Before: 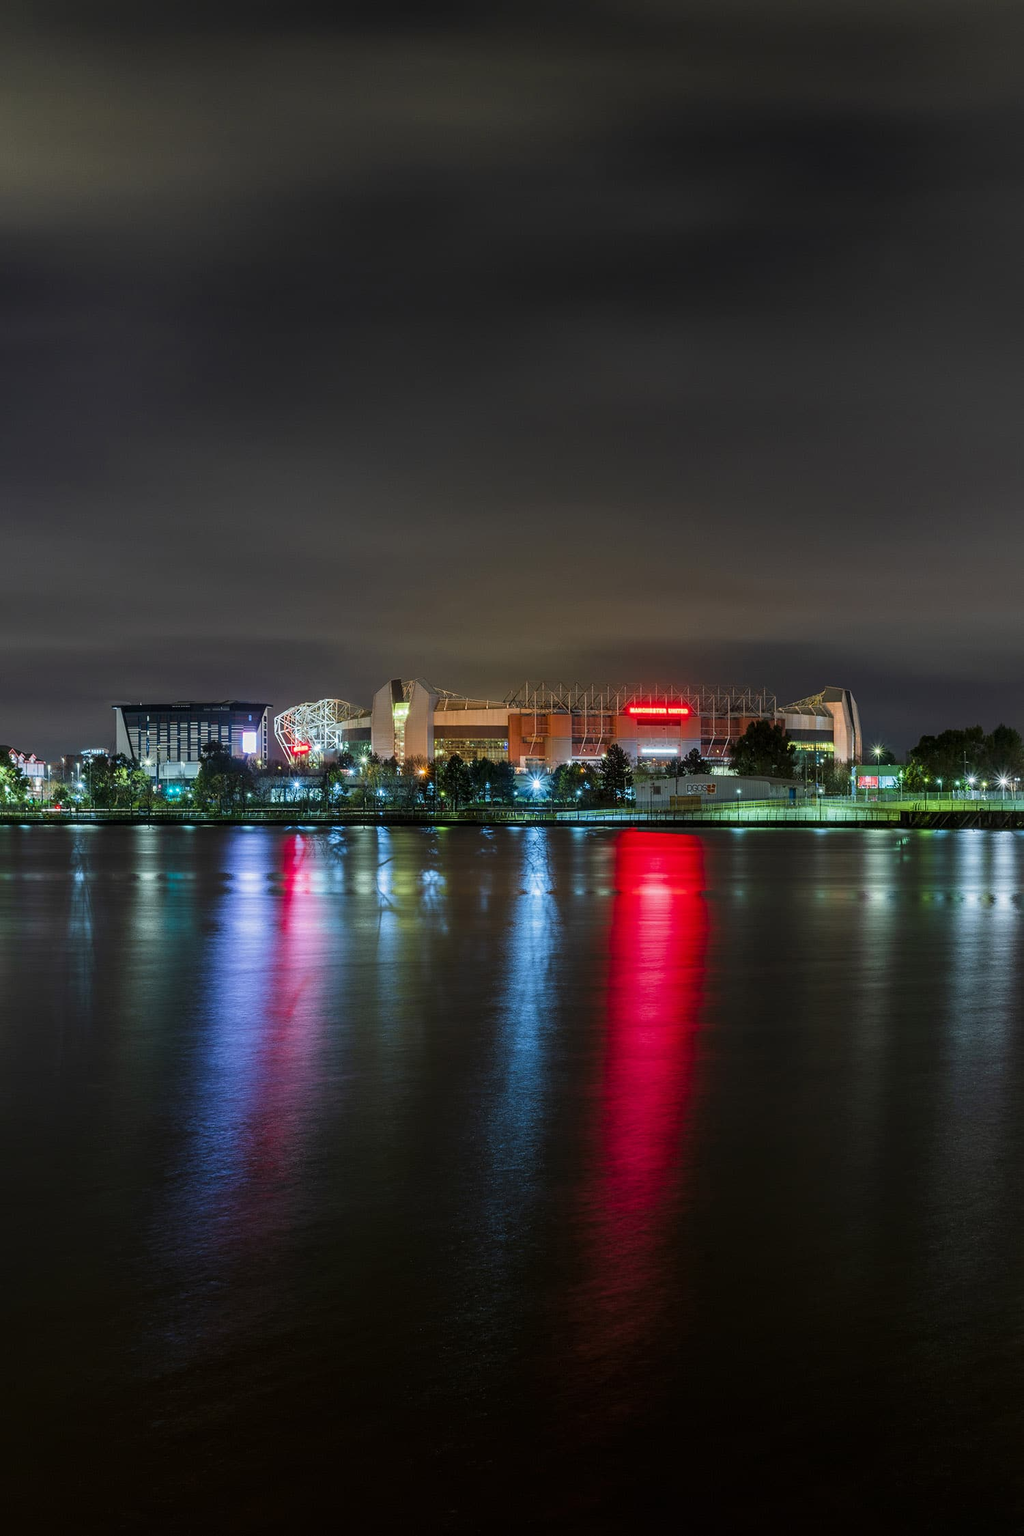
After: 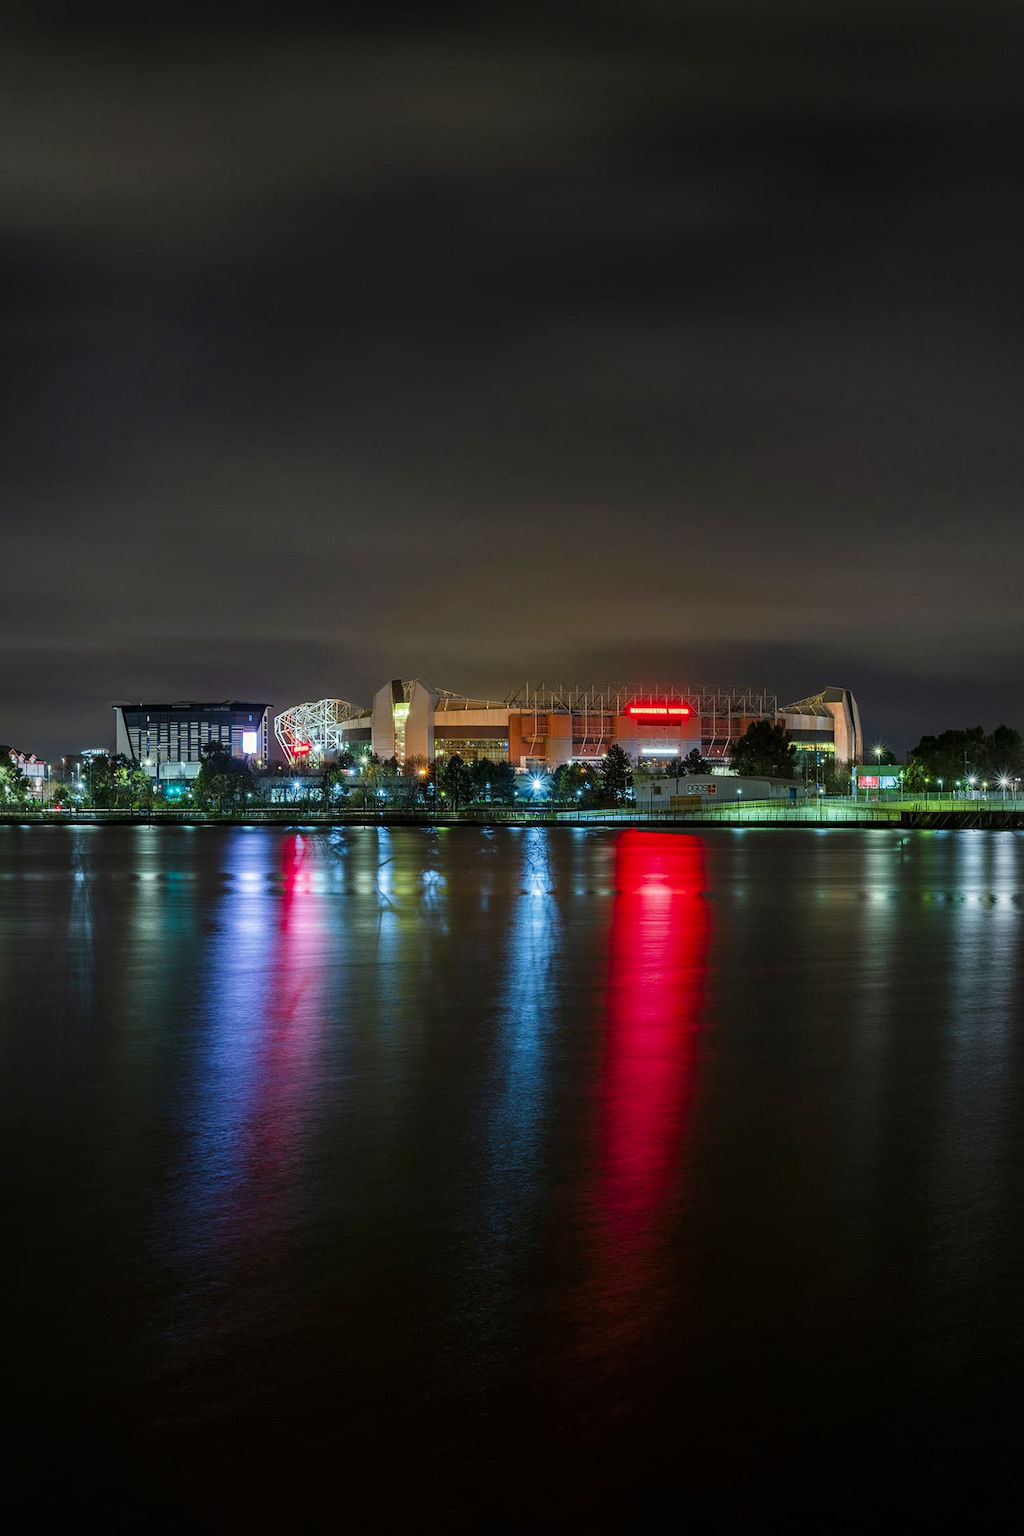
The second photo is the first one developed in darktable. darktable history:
shadows and highlights: shadows -23.08, highlights 46.15, soften with gaussian
haze removal: compatibility mode true, adaptive false
vignetting: automatic ratio true
